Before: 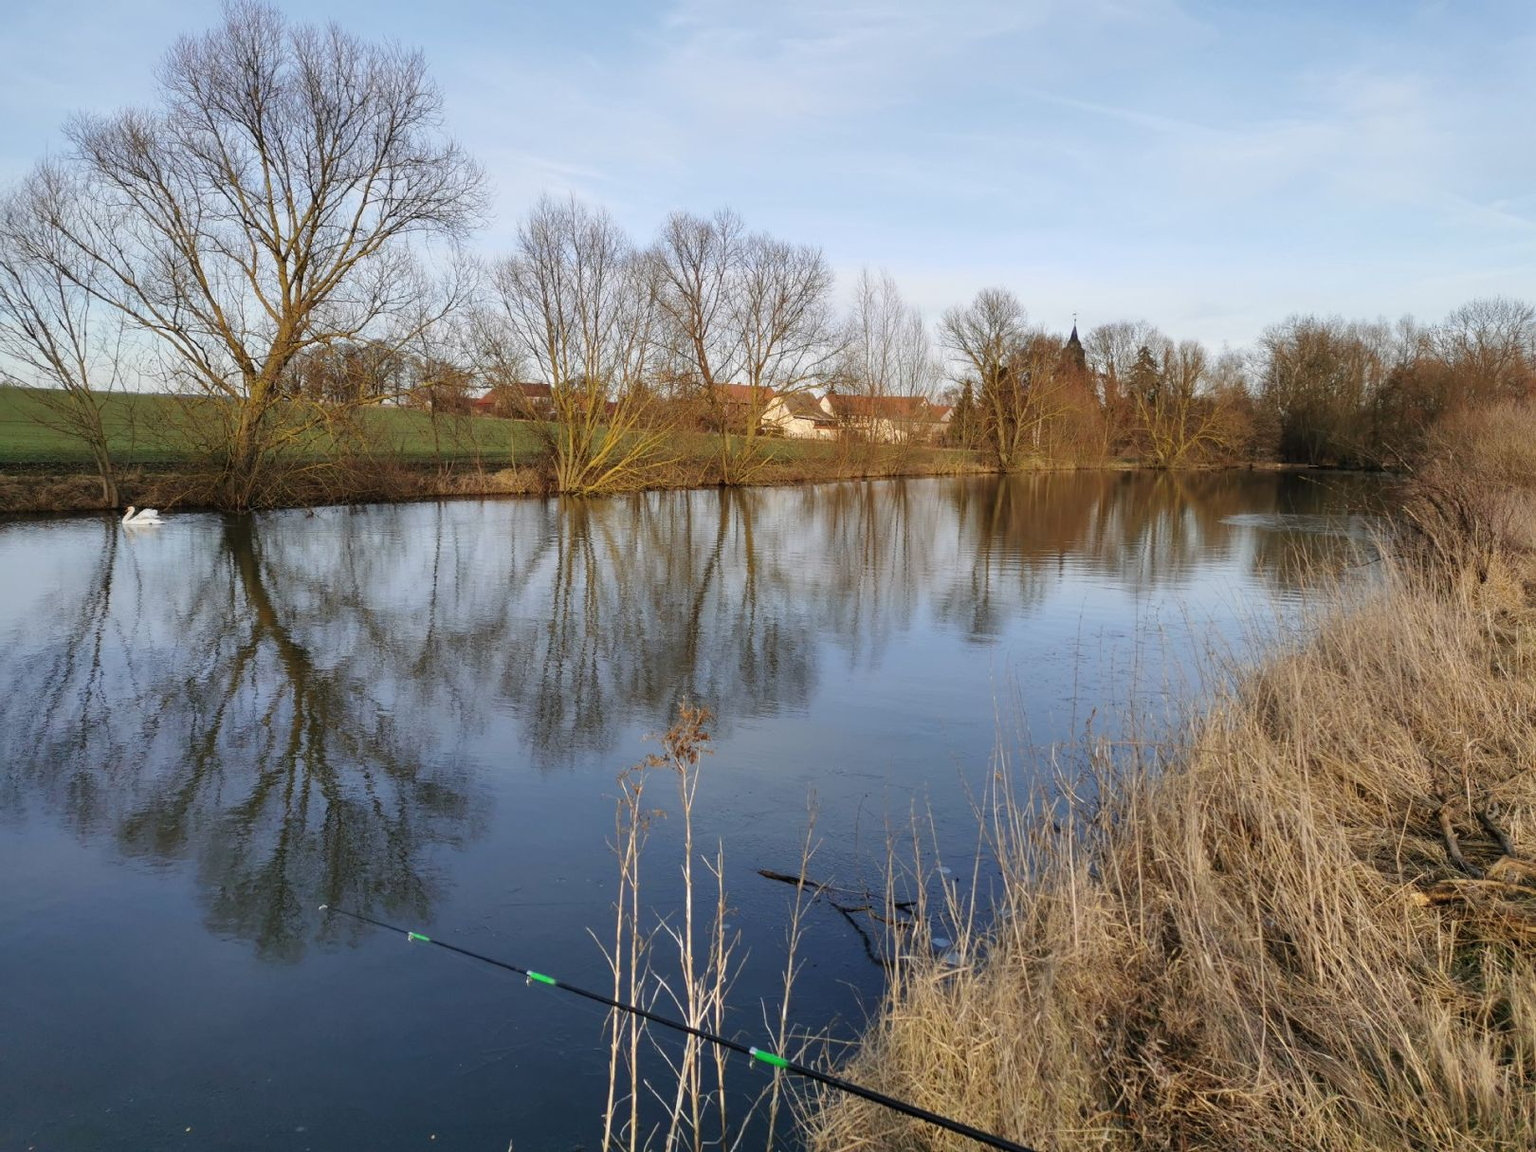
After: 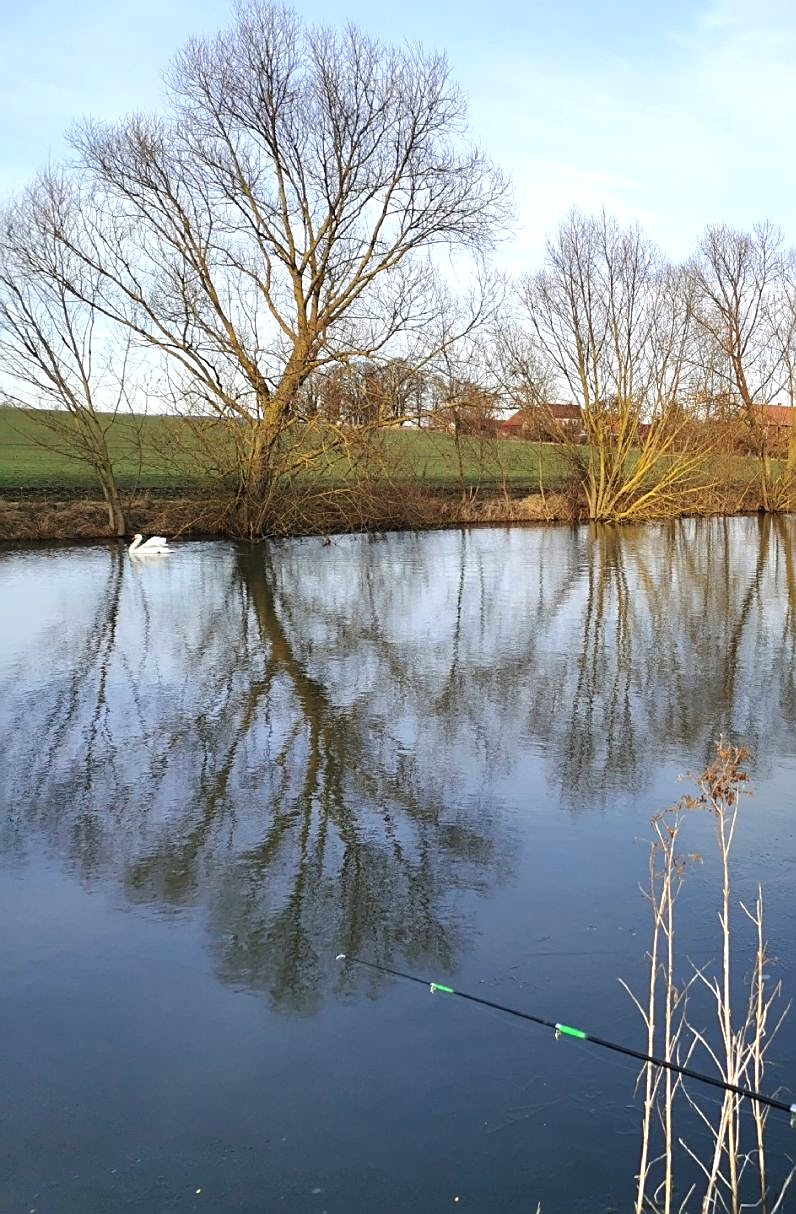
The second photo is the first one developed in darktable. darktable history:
exposure: black level correction 0, exposure 0.6 EV, compensate exposure bias true, compensate highlight preservation false
sharpen: on, module defaults
crop and rotate: left 0%, top 0%, right 50.845%
